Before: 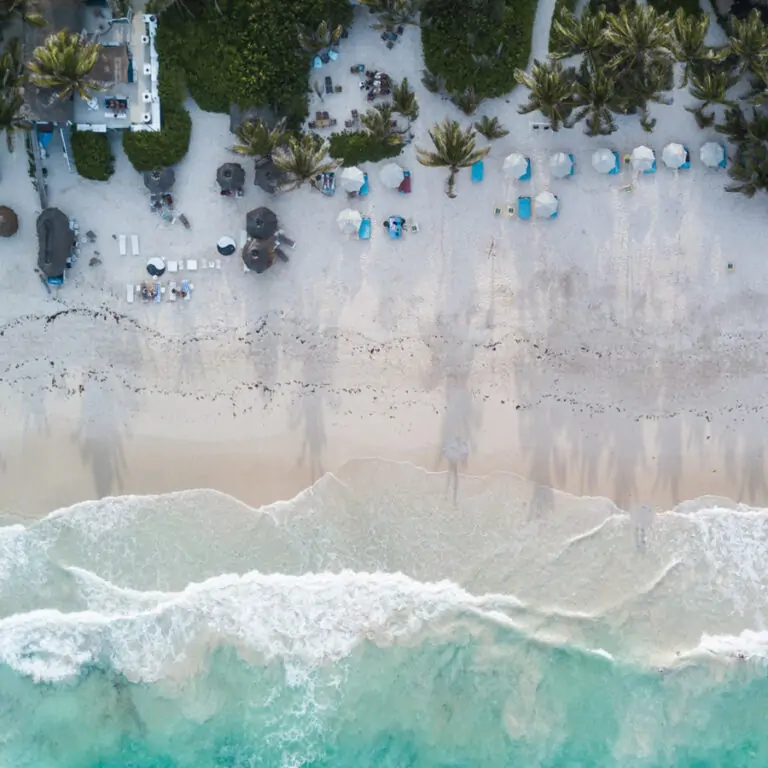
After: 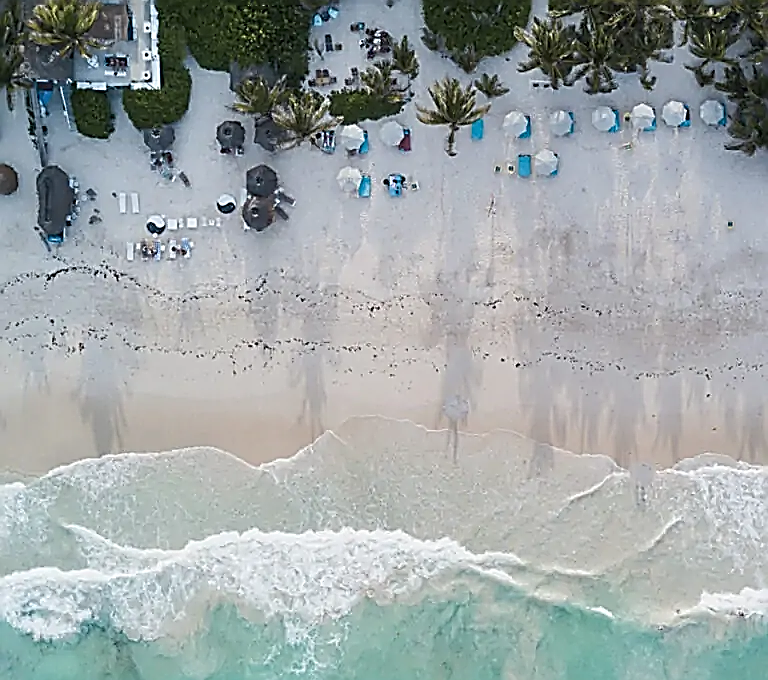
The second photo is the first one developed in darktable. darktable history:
tone equalizer: edges refinement/feathering 500, mask exposure compensation -1.57 EV, preserve details guided filter
crop and rotate: top 5.544%, bottom 5.809%
sharpen: amount 1.997
exposure: exposure -0.113 EV, compensate highlight preservation false
